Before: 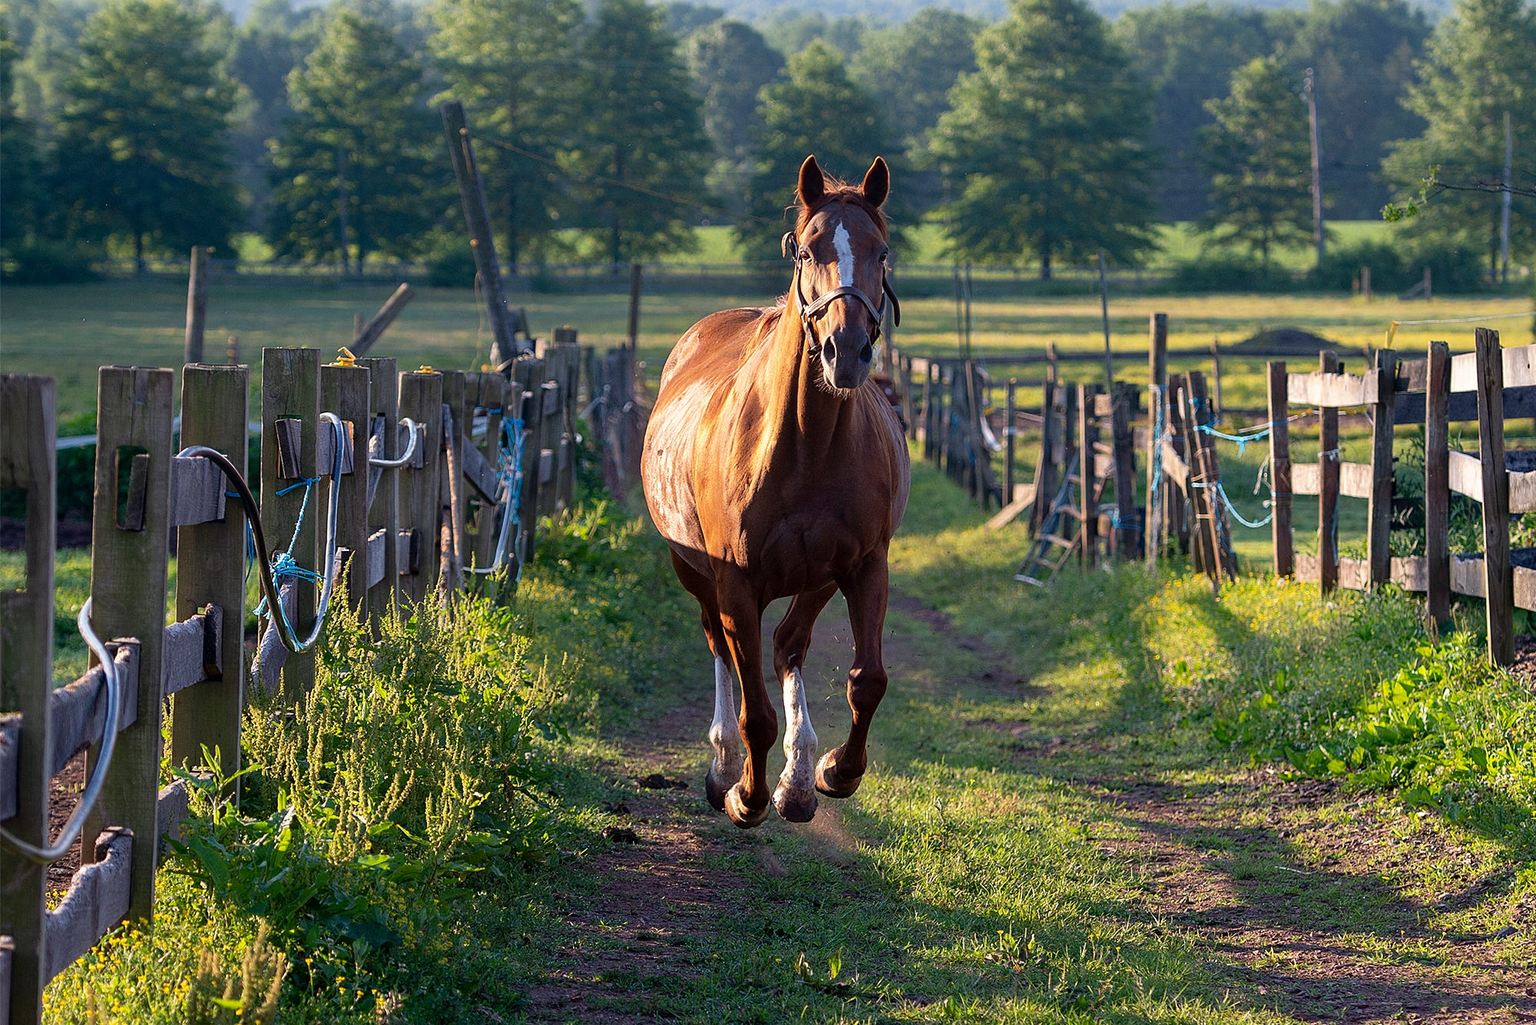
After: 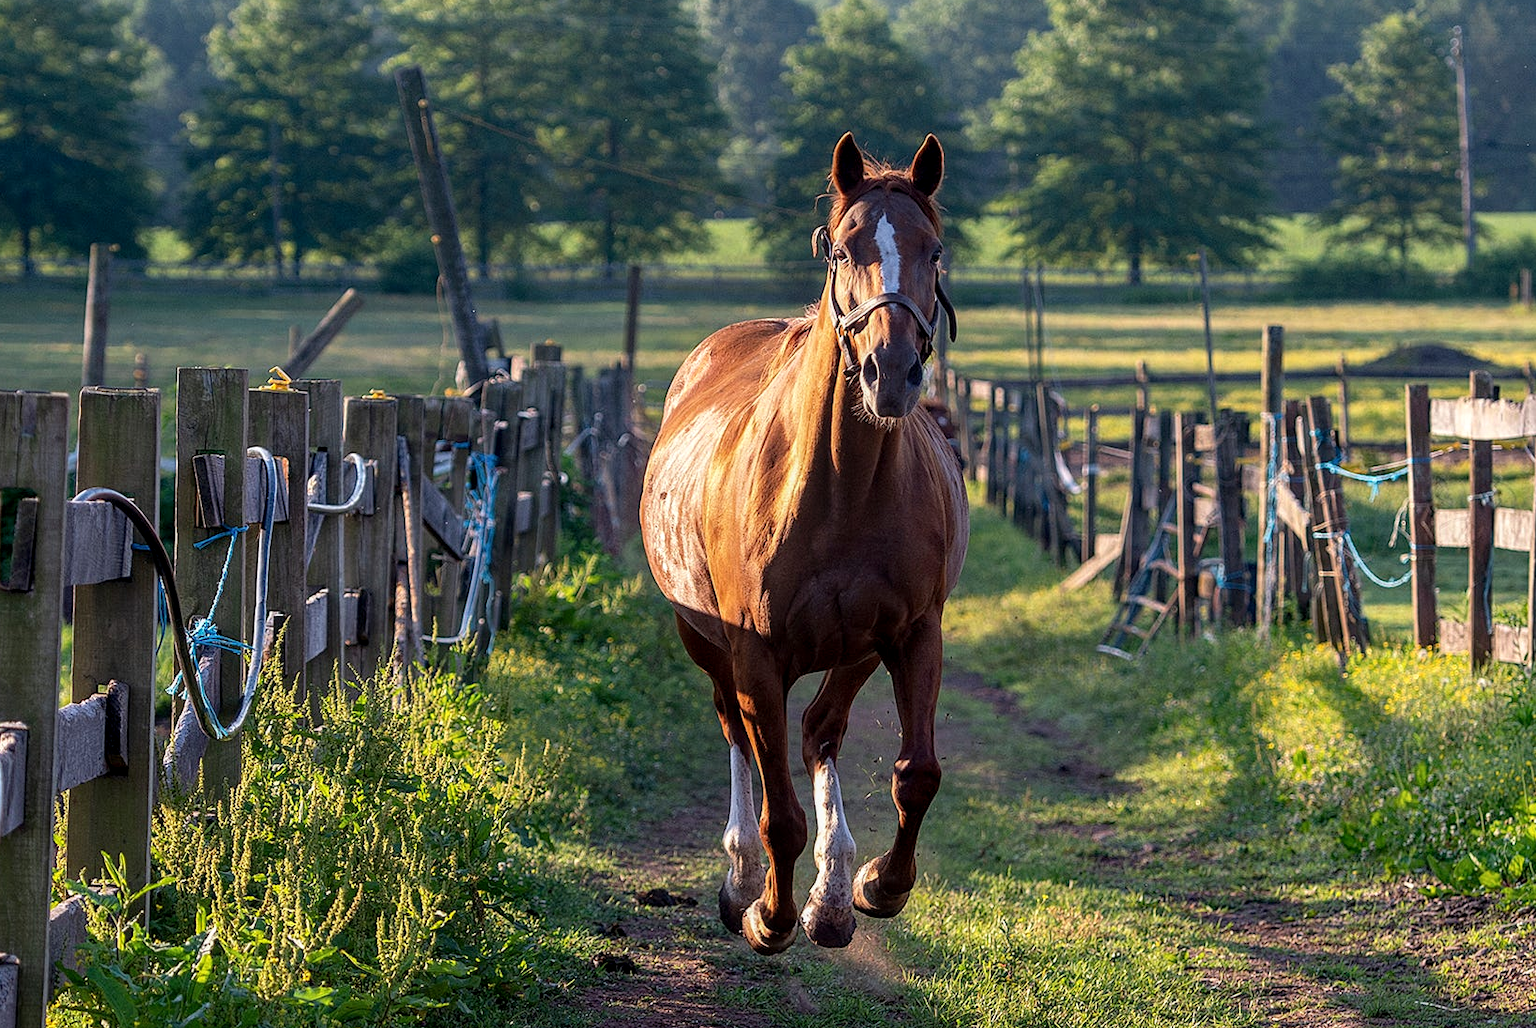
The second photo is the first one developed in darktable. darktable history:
local contrast: on, module defaults
crop and rotate: left 7.659%, top 4.626%, right 10.509%, bottom 13.217%
